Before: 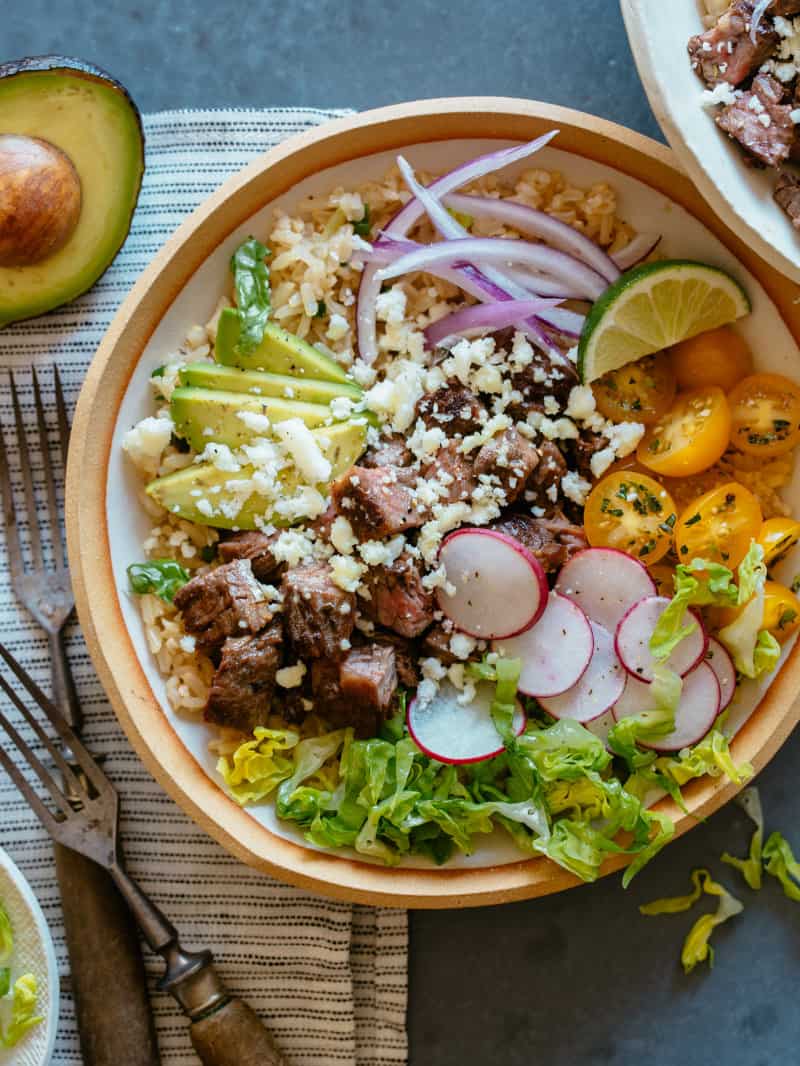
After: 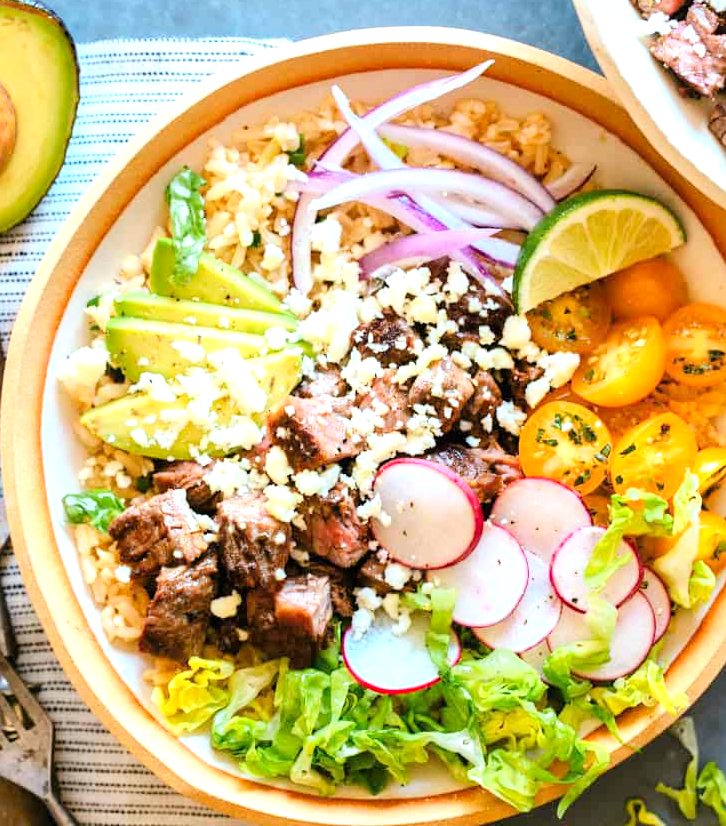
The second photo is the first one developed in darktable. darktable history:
crop: left 8.155%, top 6.611%, bottom 15.385%
tone curve: curves: ch0 [(0, 0) (0.004, 0.001) (0.133, 0.151) (0.325, 0.399) (0.475, 0.579) (0.832, 0.902) (1, 1)], color space Lab, linked channels, preserve colors none
exposure: black level correction 0, exposure 0.9 EV, compensate highlight preservation false
